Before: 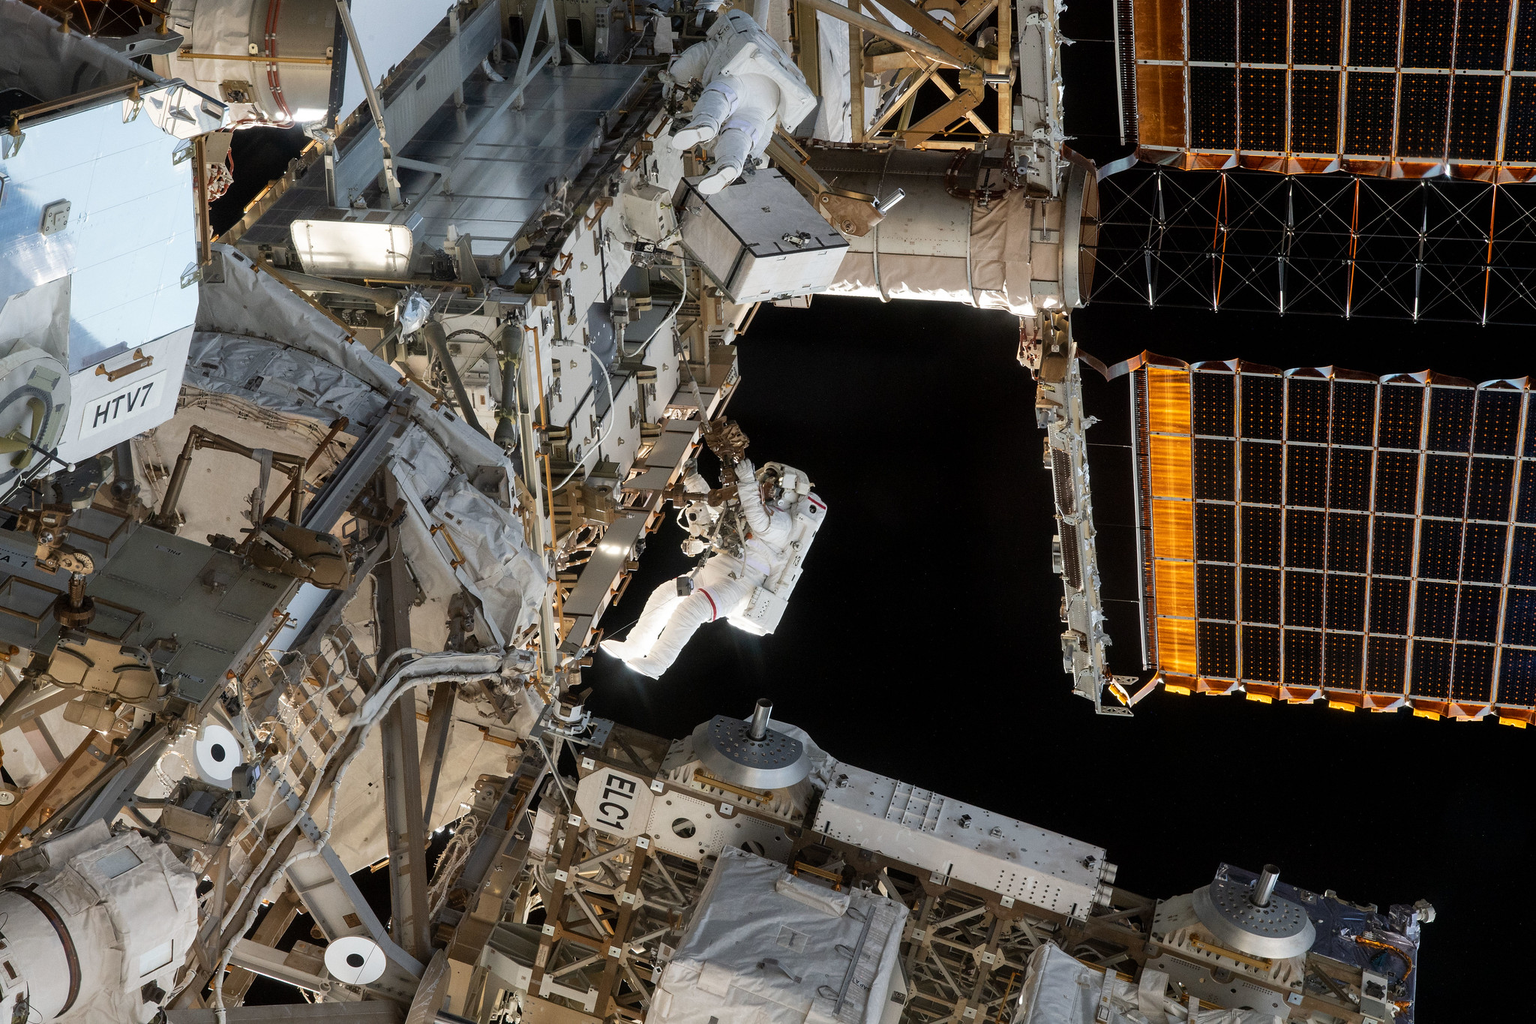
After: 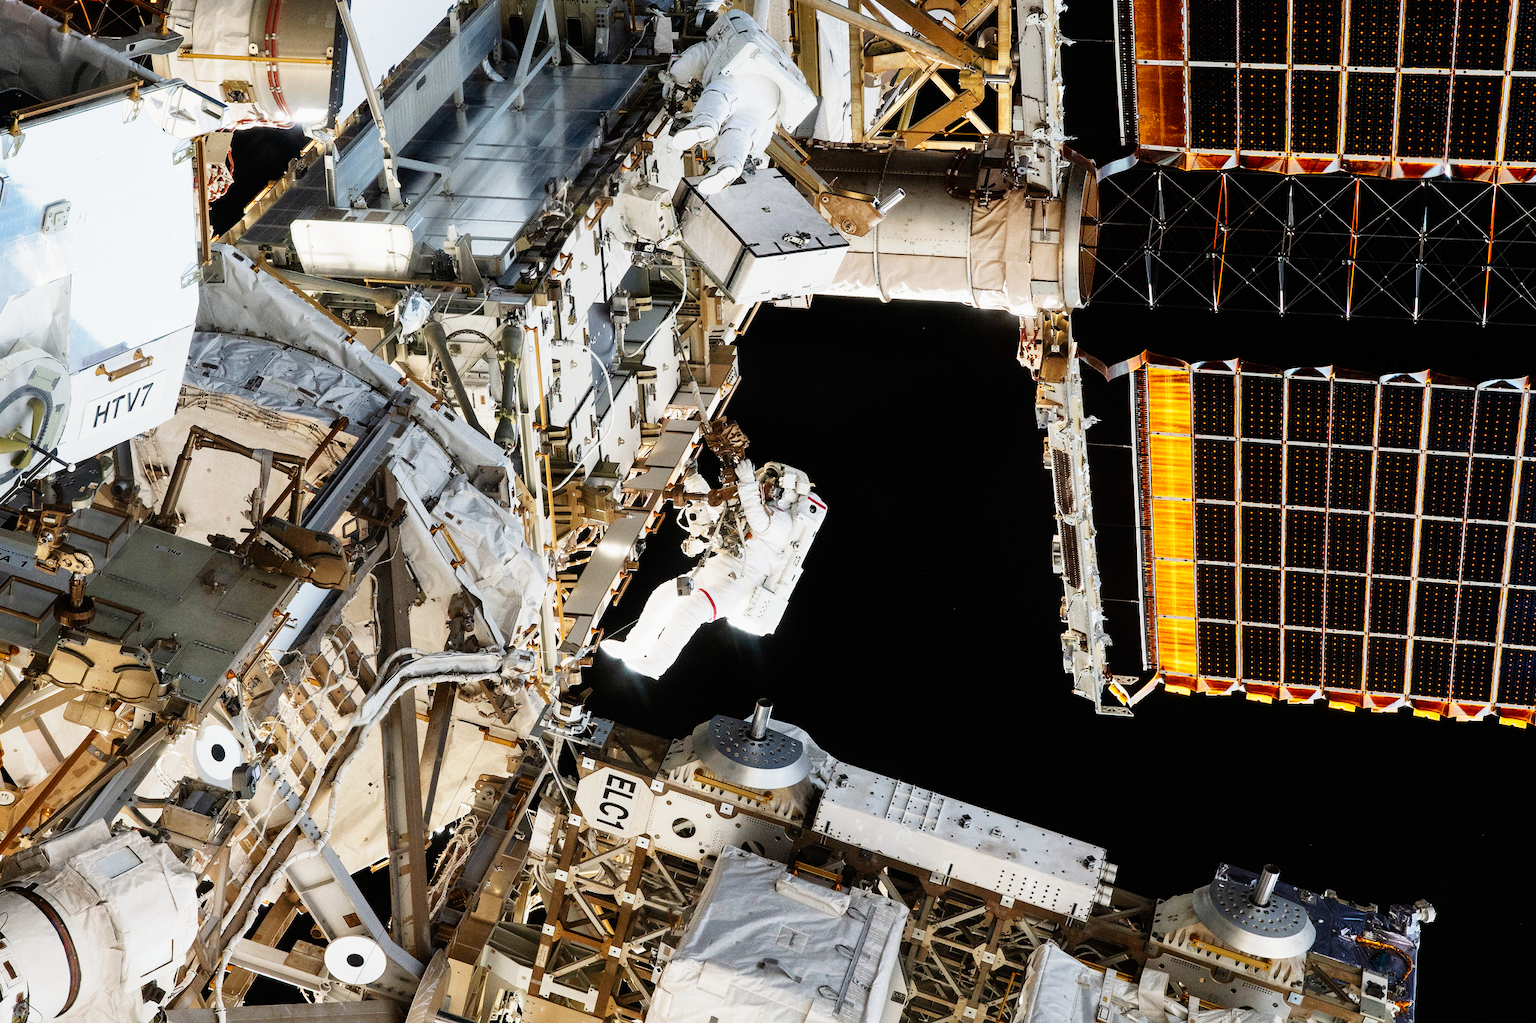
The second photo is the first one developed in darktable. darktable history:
exposure: exposure -0.242 EV, compensate highlight preservation false
base curve: curves: ch0 [(0, 0) (0, 0.001) (0.001, 0.001) (0.004, 0.002) (0.007, 0.004) (0.015, 0.013) (0.033, 0.045) (0.052, 0.096) (0.075, 0.17) (0.099, 0.241) (0.163, 0.42) (0.219, 0.55) (0.259, 0.616) (0.327, 0.722) (0.365, 0.765) (0.522, 0.873) (0.547, 0.881) (0.689, 0.919) (0.826, 0.952) (1, 1)], preserve colors none
